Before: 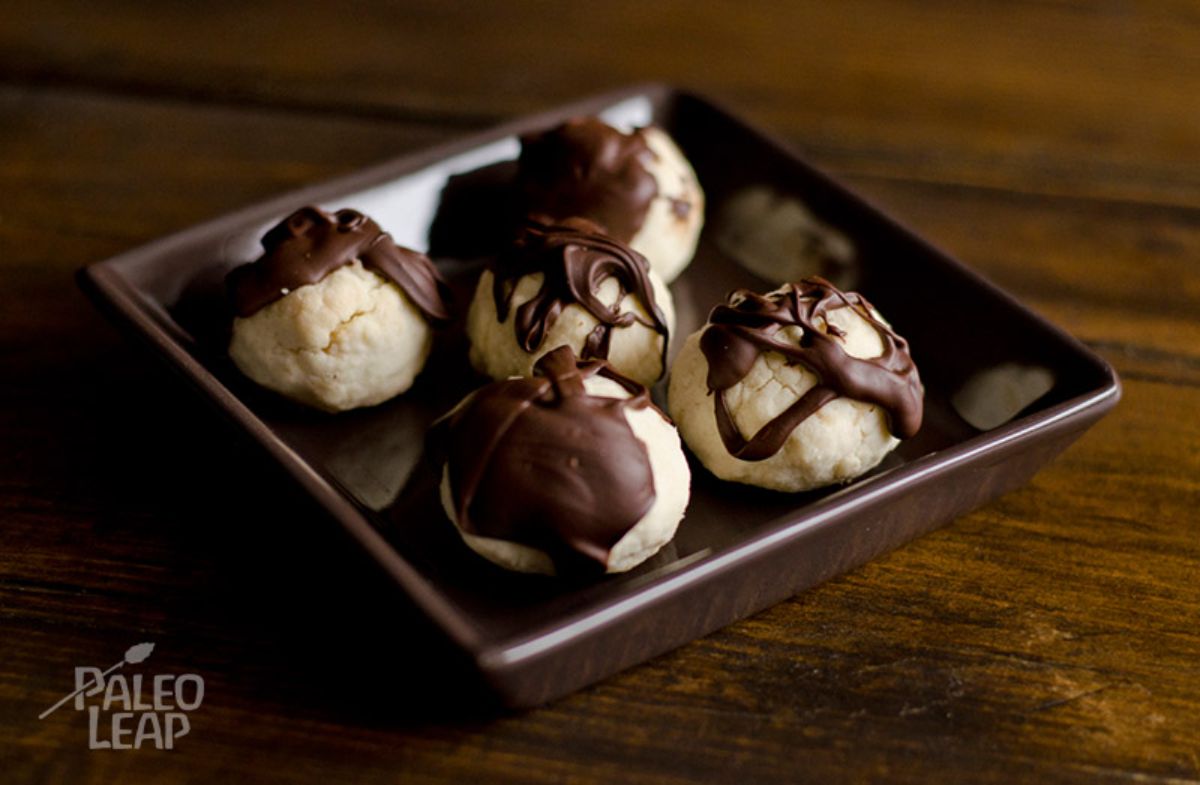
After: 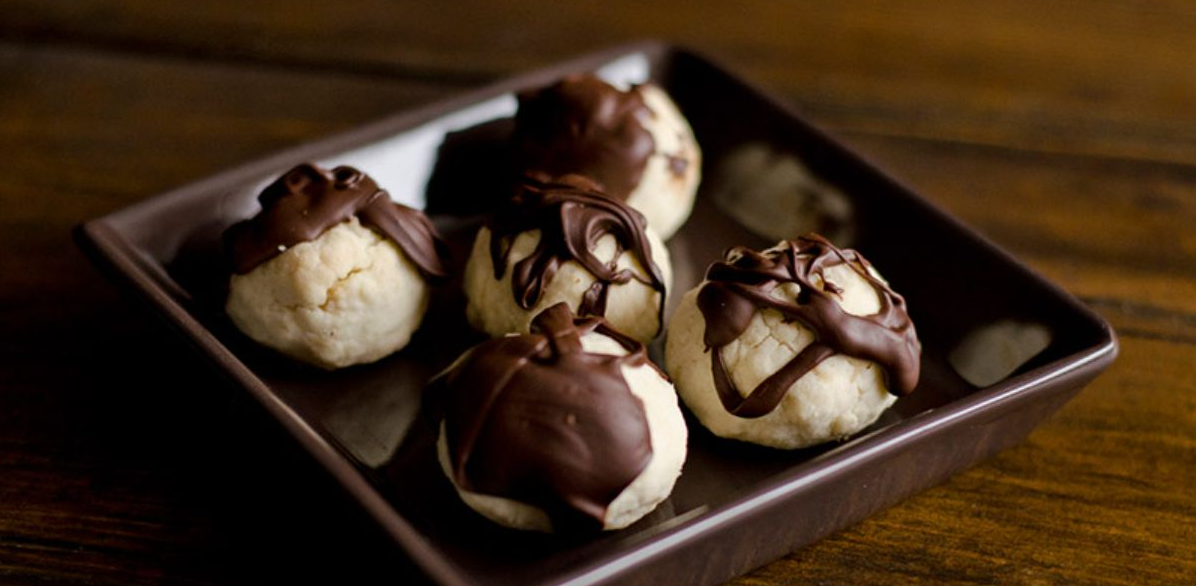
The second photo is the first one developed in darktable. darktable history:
crop: left 0.323%, top 5.528%, bottom 19.785%
